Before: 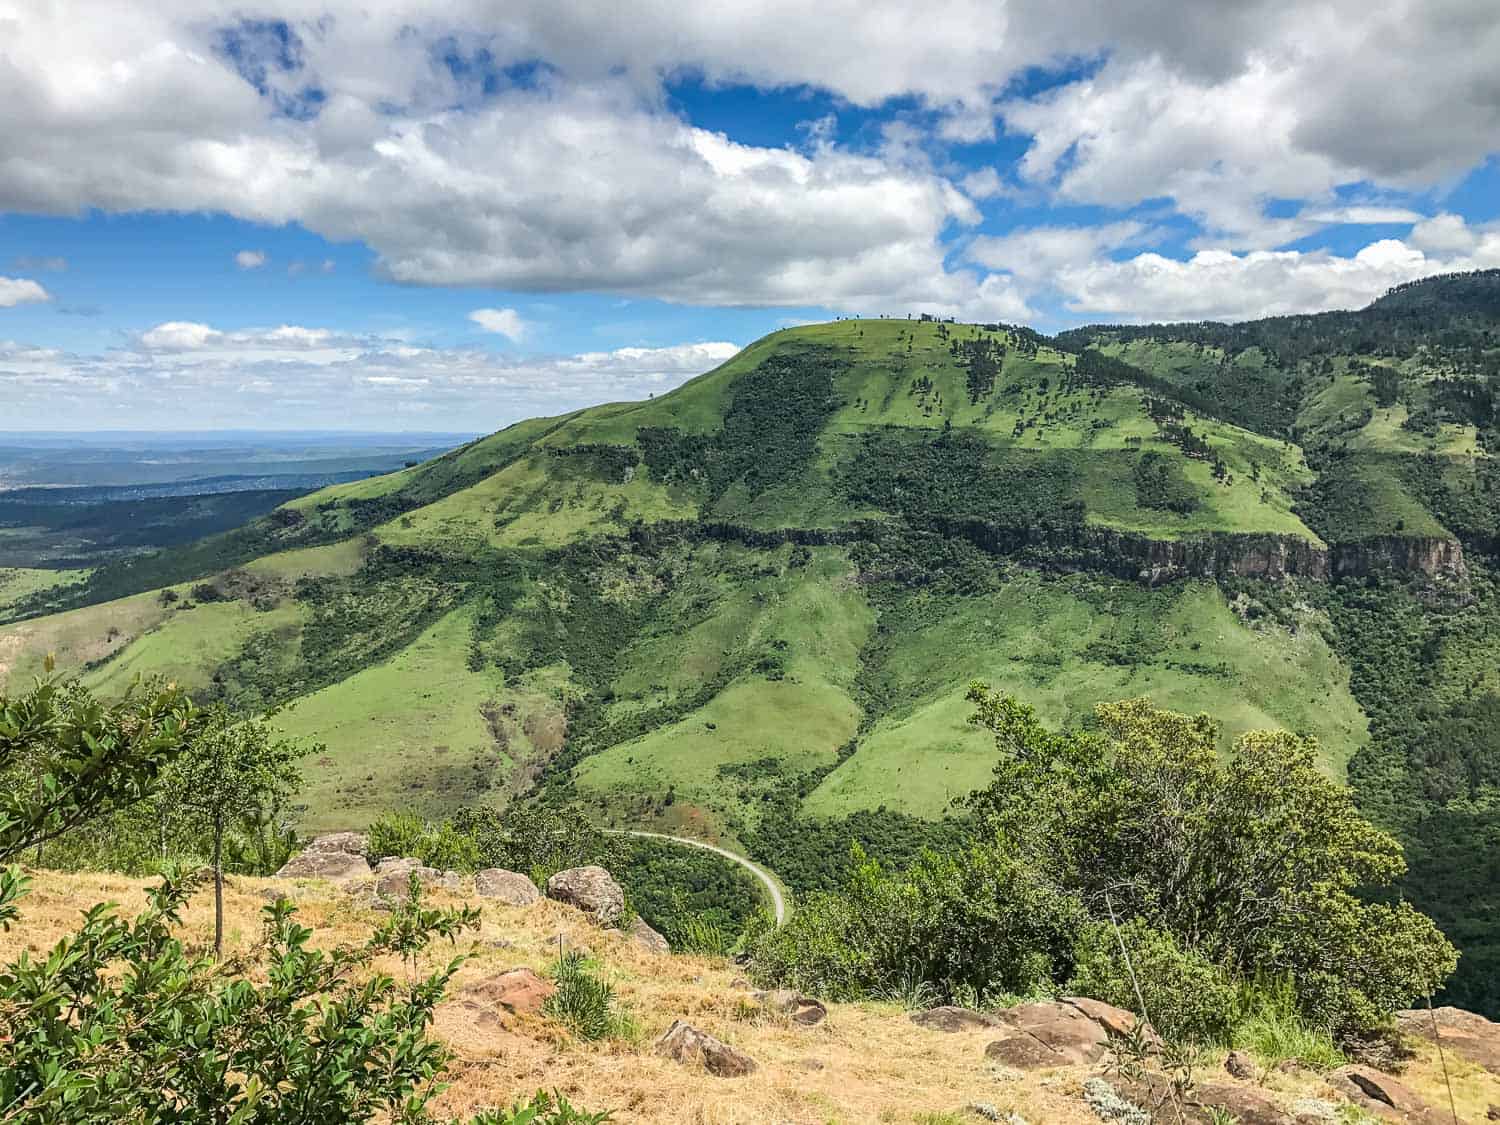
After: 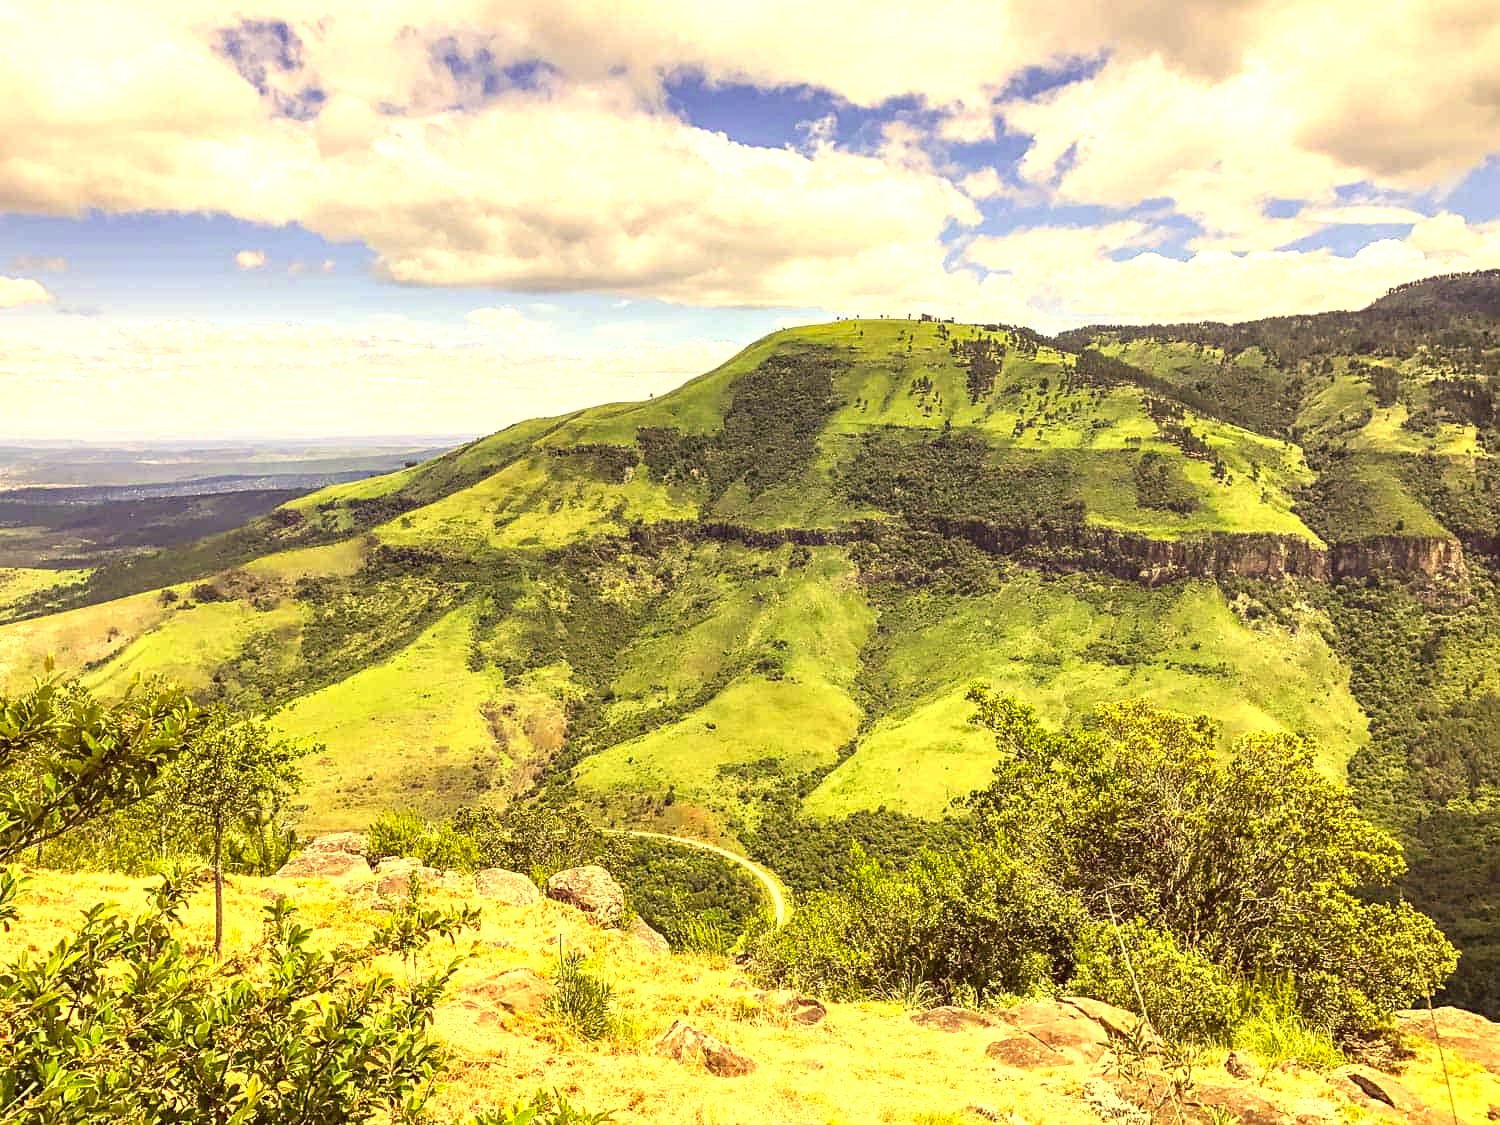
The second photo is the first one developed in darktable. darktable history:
exposure: exposure 1 EV, compensate highlight preservation false
color correction: highlights a* 9.92, highlights b* 38.33, shadows a* 14.52, shadows b* 3.57
